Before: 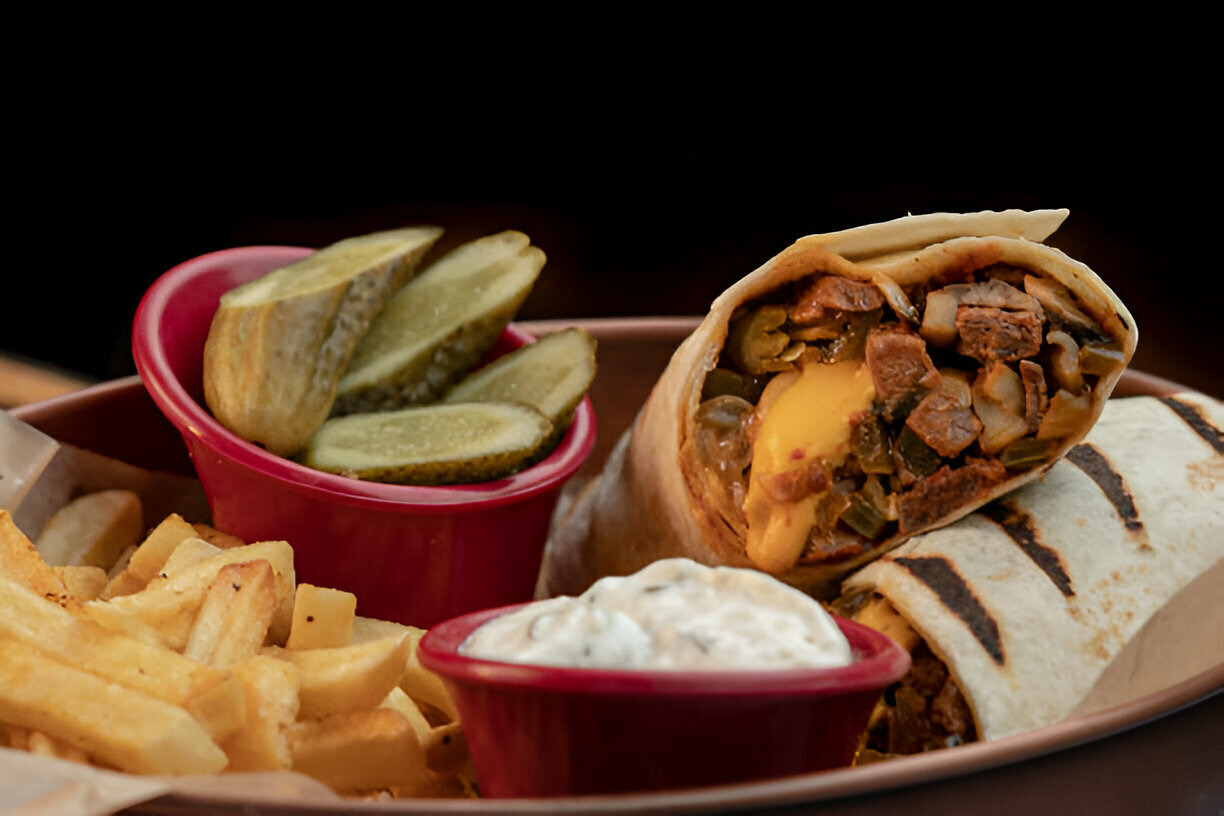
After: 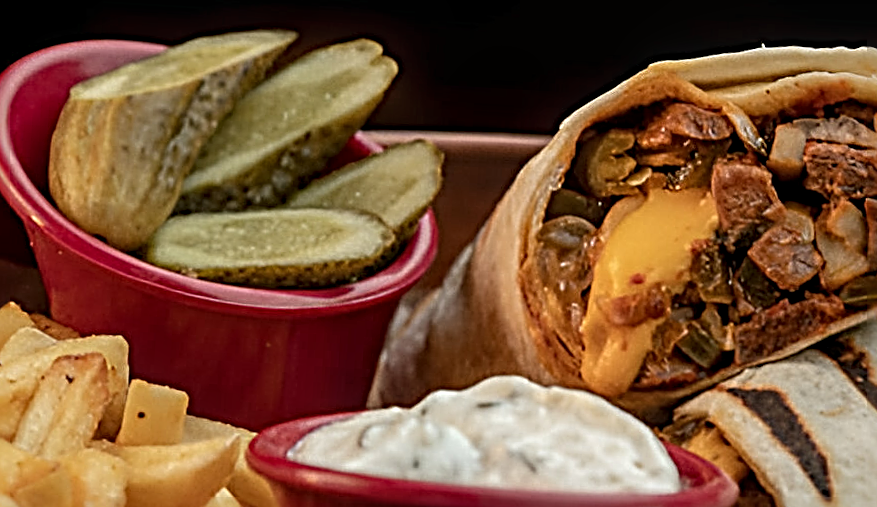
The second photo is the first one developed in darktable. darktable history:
sharpen: radius 3.69, amount 0.934
crop and rotate: angle -3.34°, left 9.721%, top 20.534%, right 12.451%, bottom 11.882%
local contrast: on, module defaults
